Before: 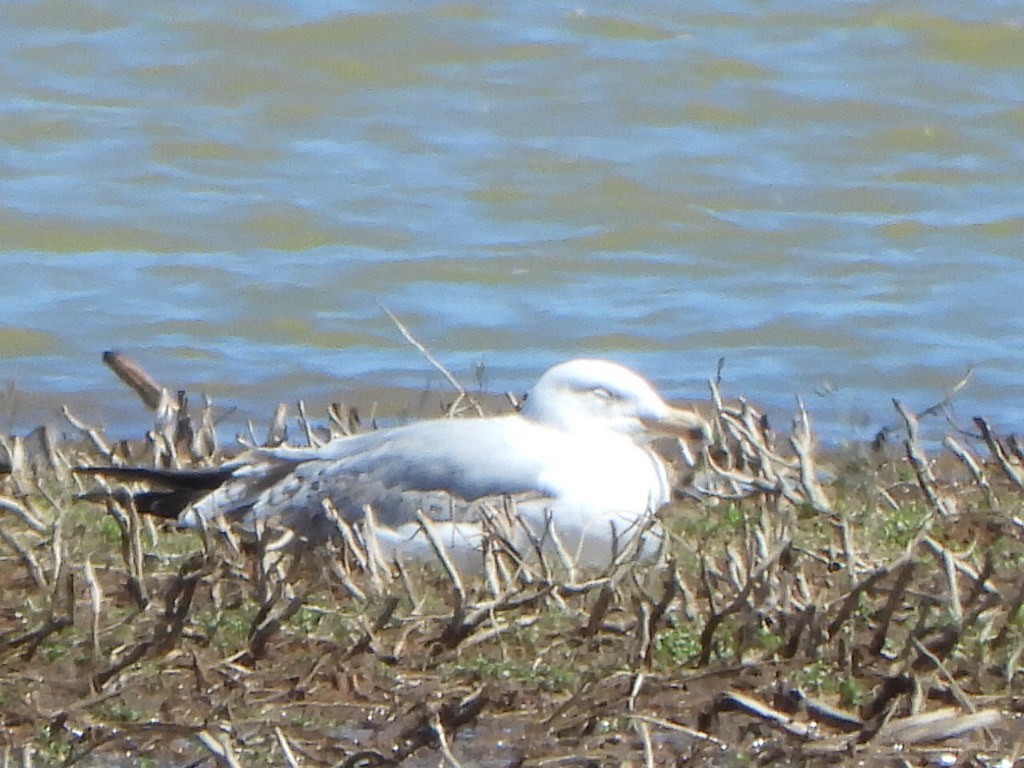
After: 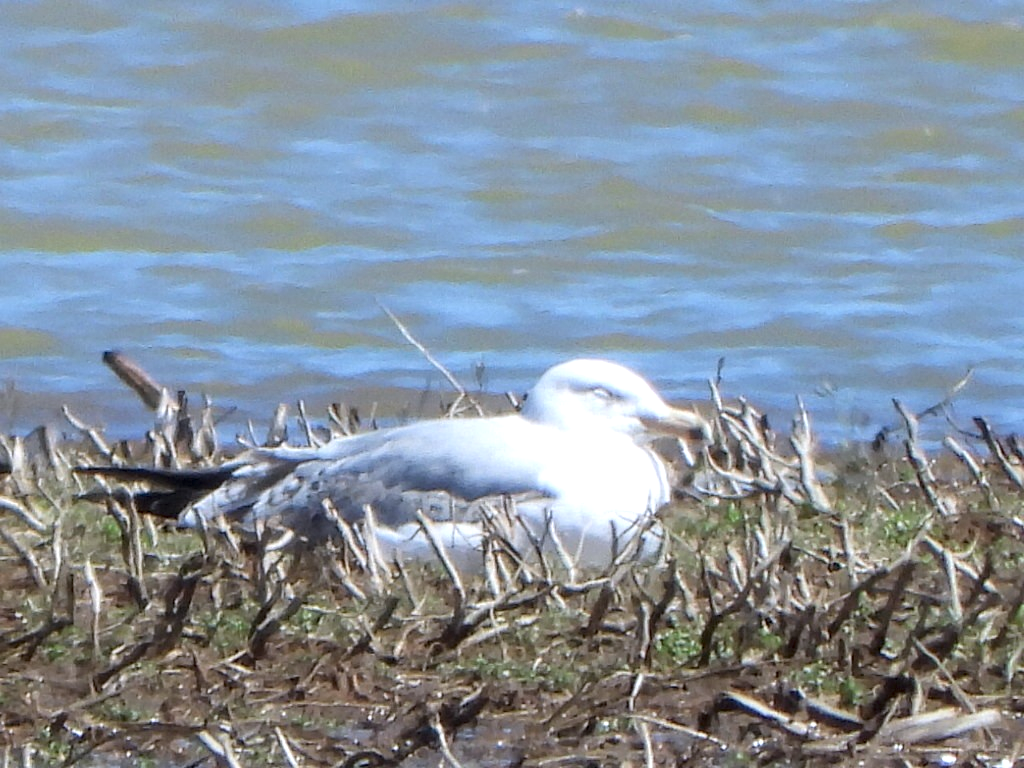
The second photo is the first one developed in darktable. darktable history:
local contrast: highlights 25%, shadows 75%, midtone range 0.75
color calibration: illuminant as shot in camera, x 0.358, y 0.373, temperature 4628.91 K
